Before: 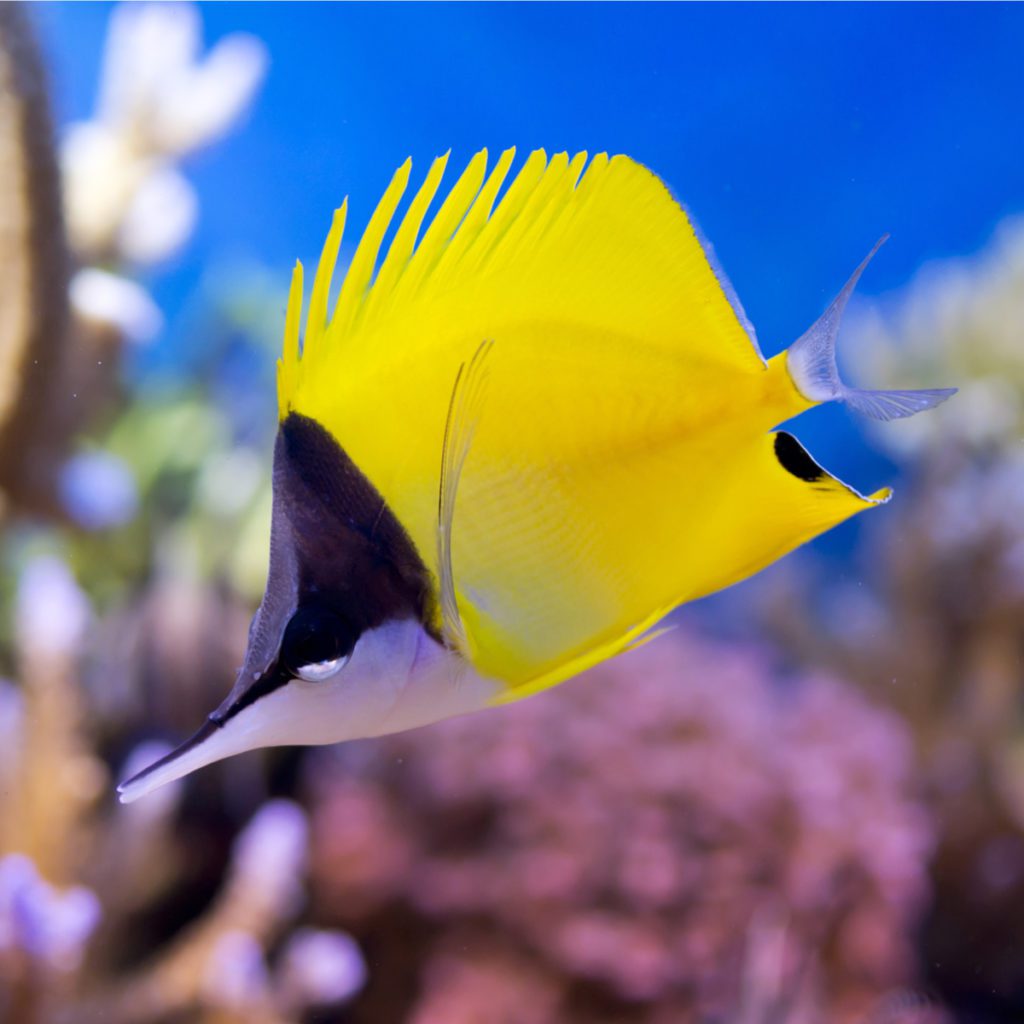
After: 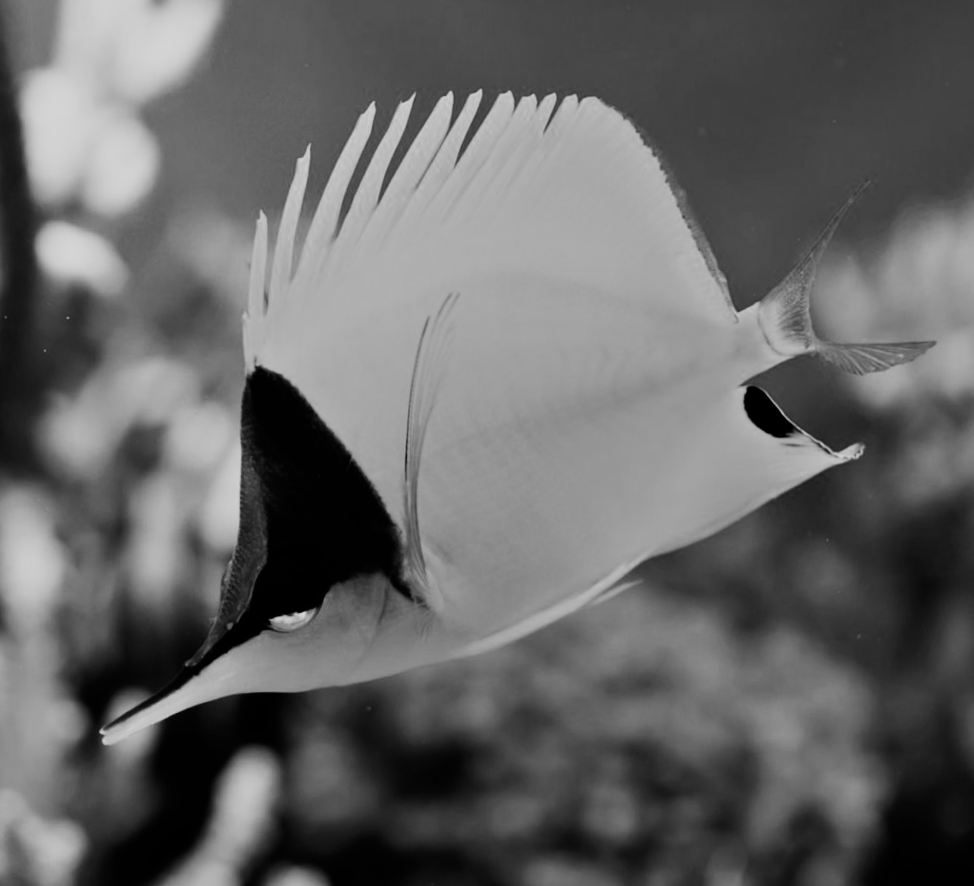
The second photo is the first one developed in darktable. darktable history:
white balance: red 0.983, blue 1.036
crop and rotate: top 5.609%, bottom 5.609%
rotate and perspective: rotation 0.074°, lens shift (vertical) 0.096, lens shift (horizontal) -0.041, crop left 0.043, crop right 0.952, crop top 0.024, crop bottom 0.979
tone equalizer: -8 EV -0.002 EV, -7 EV 0.005 EV, -6 EV -0.009 EV, -5 EV 0.011 EV, -4 EV -0.012 EV, -3 EV 0.007 EV, -2 EV -0.062 EV, -1 EV -0.293 EV, +0 EV -0.582 EV, smoothing diameter 2%, edges refinement/feathering 20, mask exposure compensation -1.57 EV, filter diffusion 5
monochrome: a 14.95, b -89.96
color balance: mode lift, gamma, gain (sRGB), lift [1.014, 0.966, 0.918, 0.87], gamma [0.86, 0.734, 0.918, 0.976], gain [1.063, 1.13, 1.063, 0.86]
sigmoid: on, module defaults
